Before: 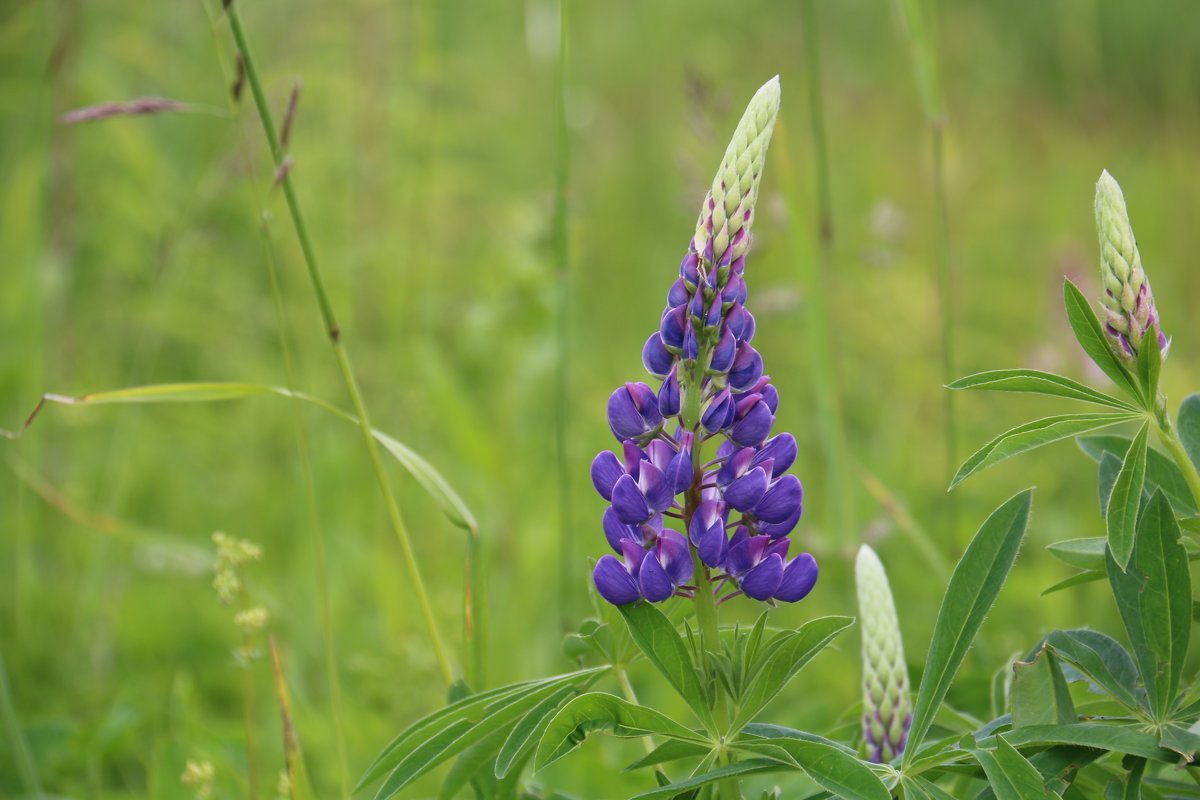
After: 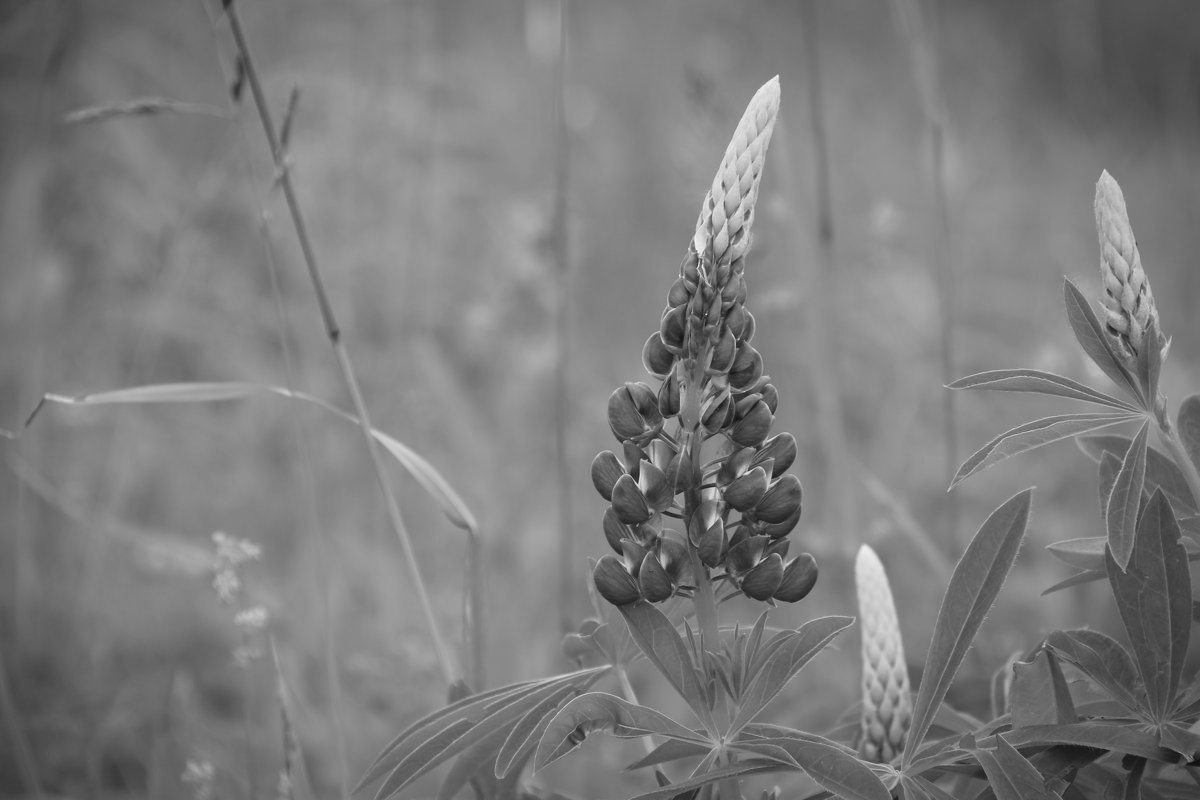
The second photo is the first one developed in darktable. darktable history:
vignetting: automatic ratio true
color zones: curves: ch0 [(0.004, 0.588) (0.116, 0.636) (0.259, 0.476) (0.423, 0.464) (0.75, 0.5)]; ch1 [(0, 0) (0.143, 0) (0.286, 0) (0.429, 0) (0.571, 0) (0.714, 0) (0.857, 0)]
